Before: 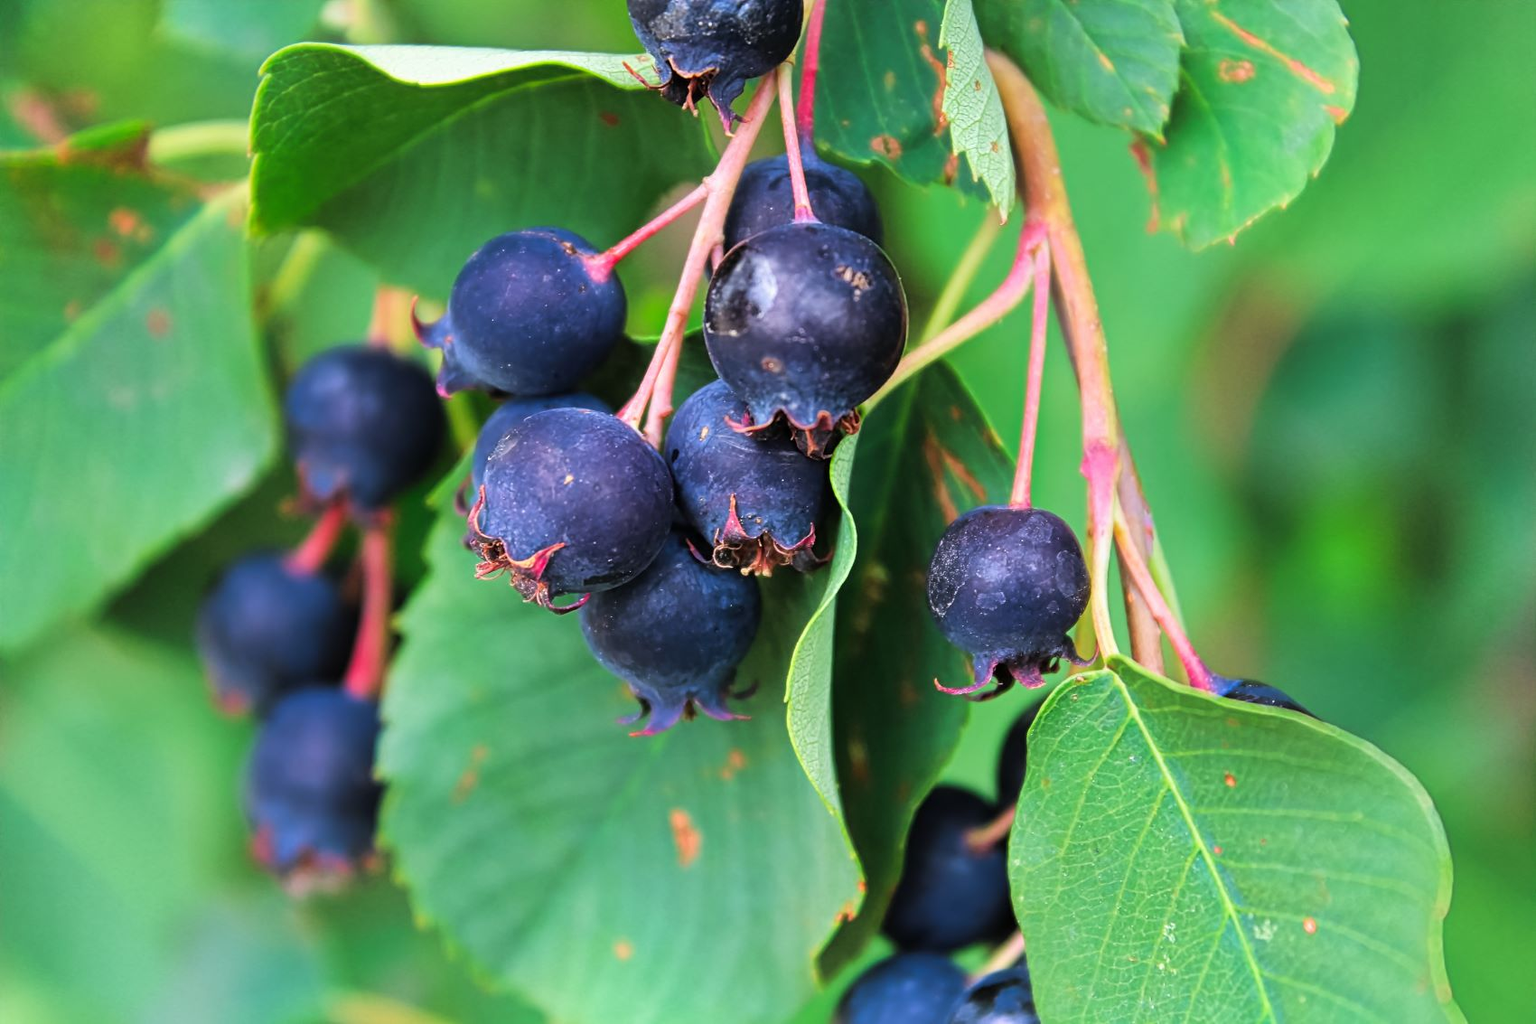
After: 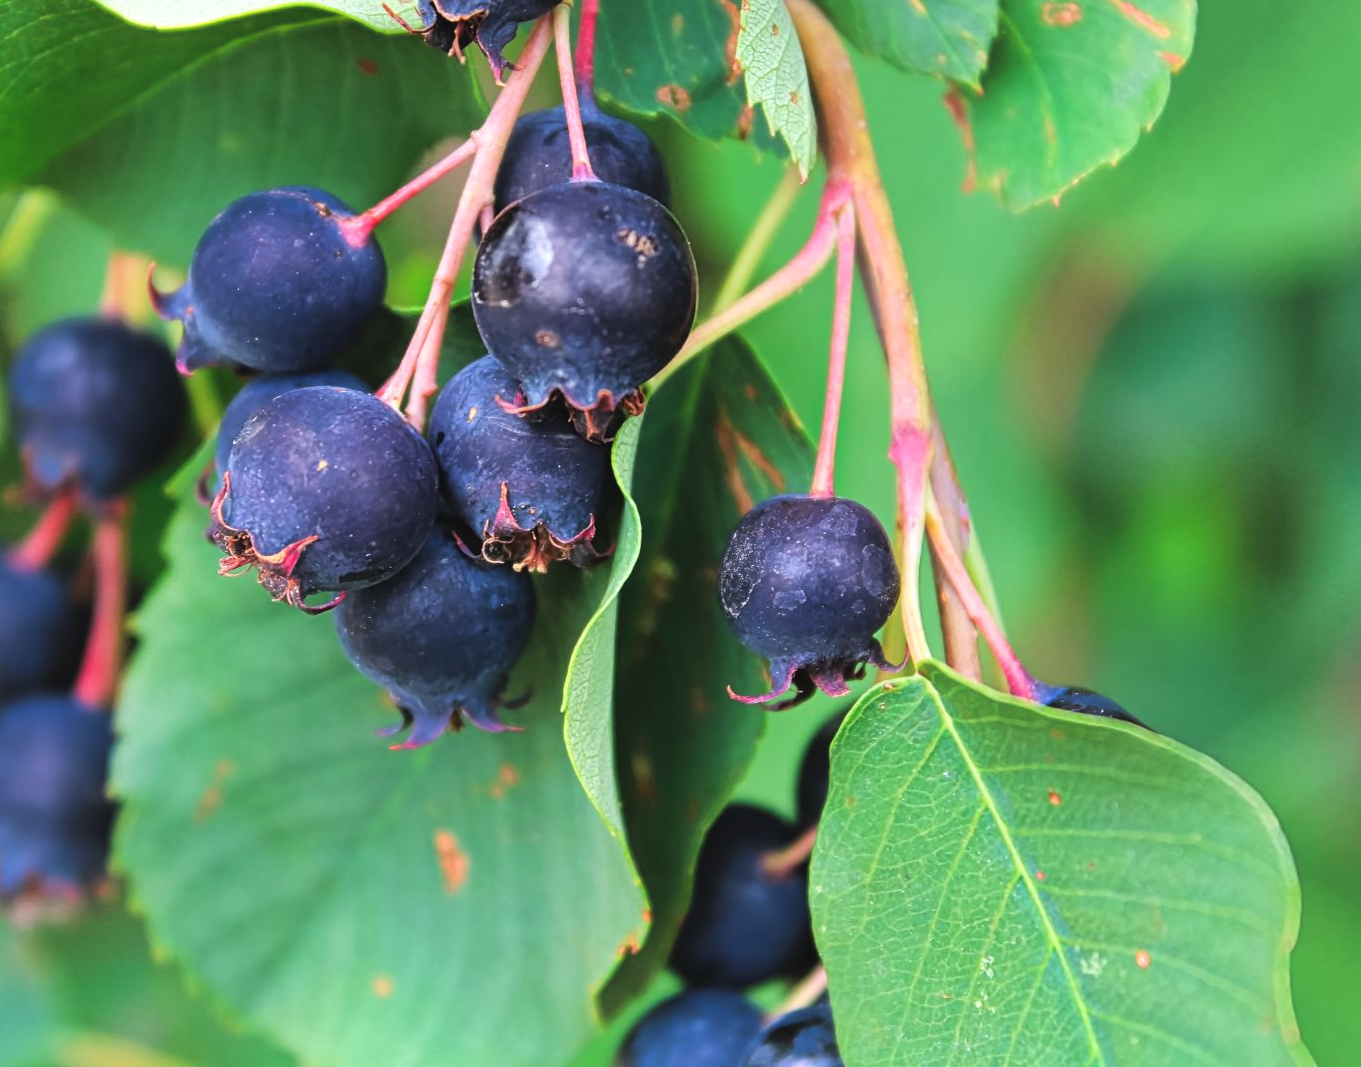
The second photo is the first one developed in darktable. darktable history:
crop and rotate: left 18.059%, top 5.797%, right 1.857%
contrast brightness saturation: saturation -0.048
exposure: black level correction -0.004, exposure 0.056 EV, compensate highlight preservation false
